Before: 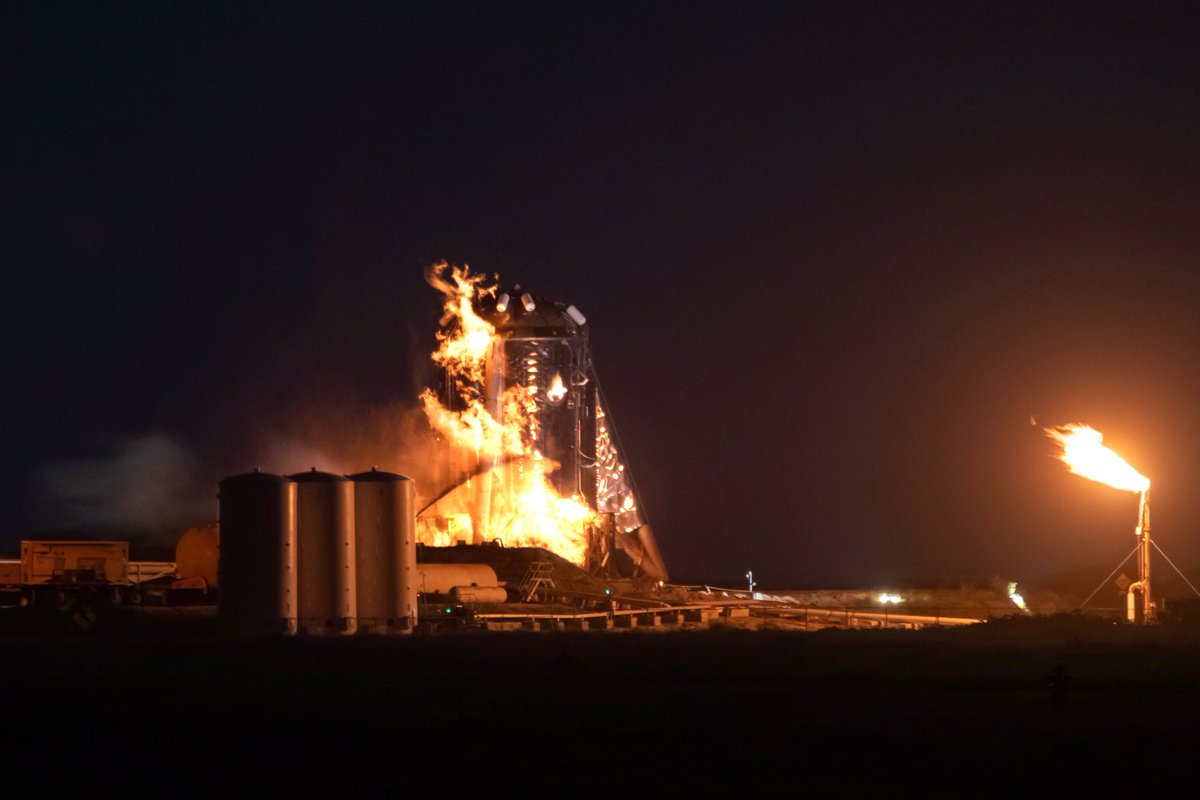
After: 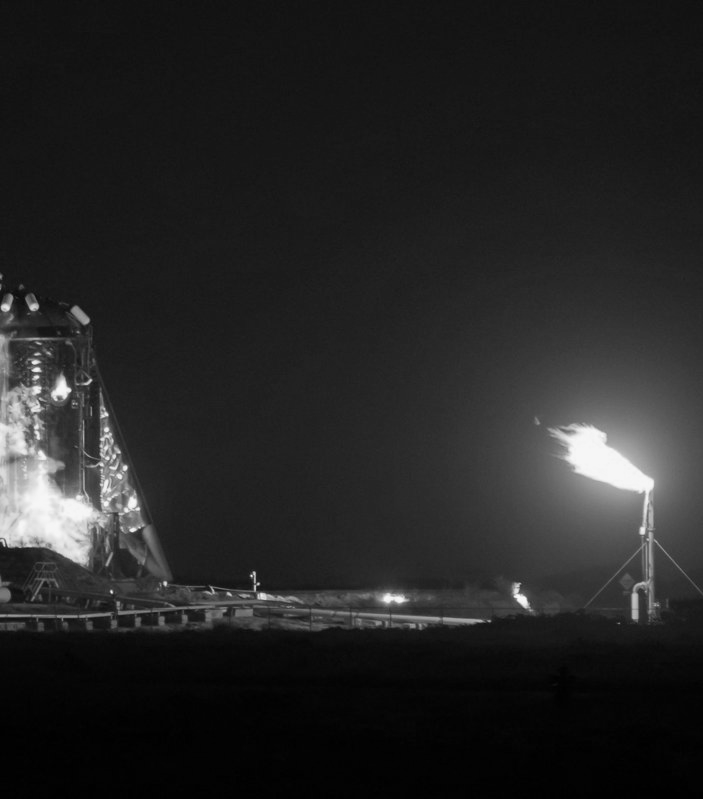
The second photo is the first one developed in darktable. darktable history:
crop: left 41.402%
color calibration: output gray [0.18, 0.41, 0.41, 0], gray › normalize channels true, illuminant same as pipeline (D50), adaptation XYZ, x 0.346, y 0.359, gamut compression 0
